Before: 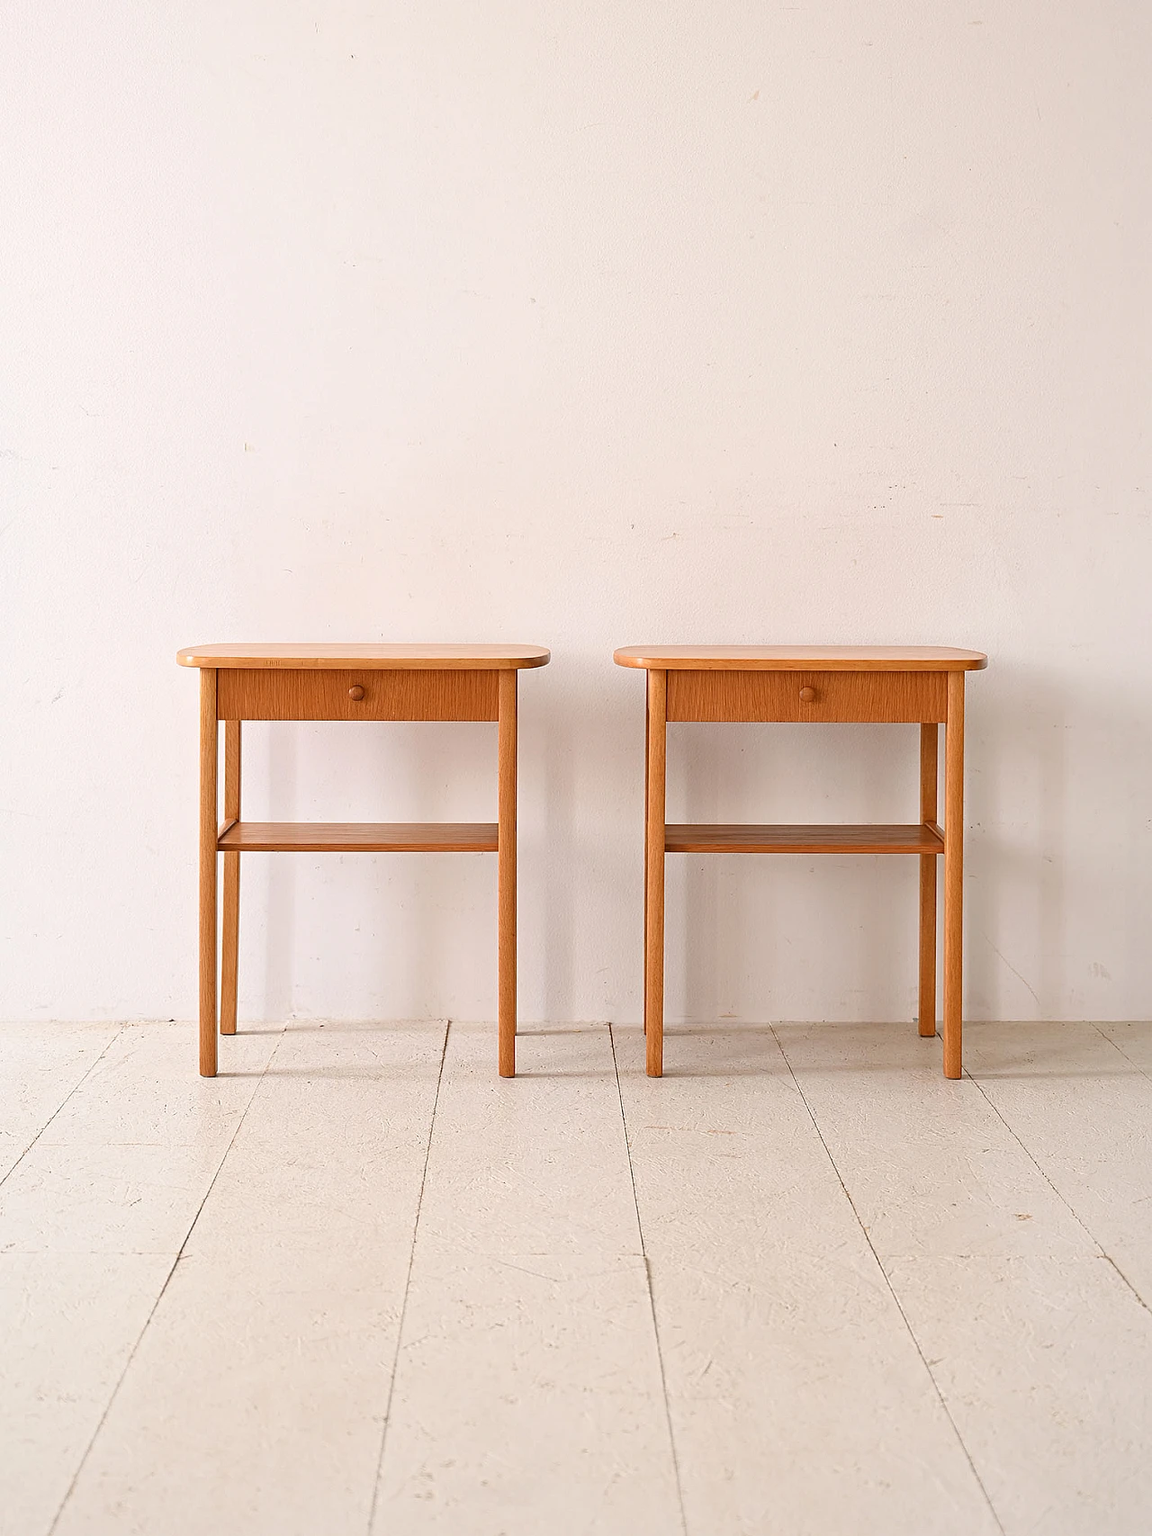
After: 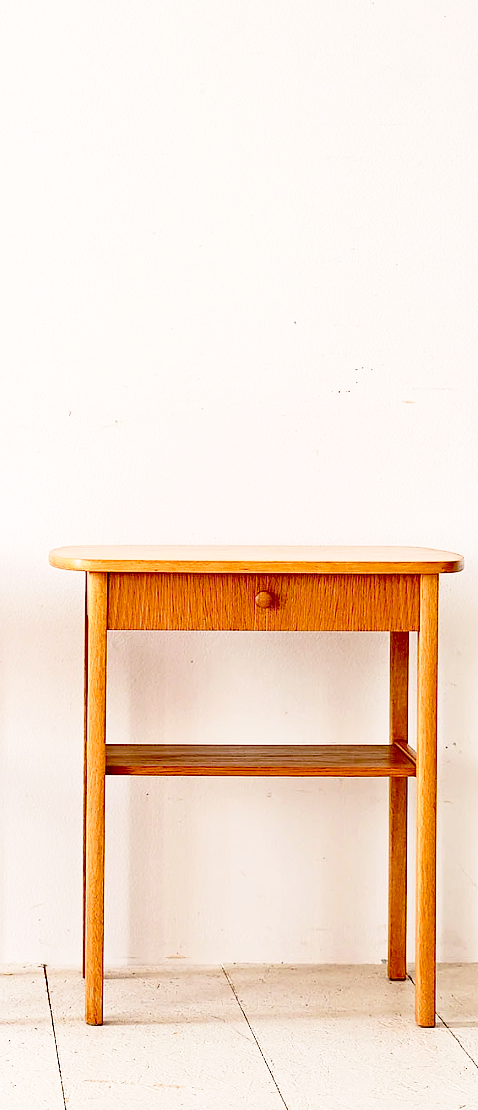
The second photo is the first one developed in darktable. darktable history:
crop and rotate: left 49.47%, top 10.085%, right 13.126%, bottom 24.831%
color zones: curves: ch0 [(0, 0.5) (0.143, 0.5) (0.286, 0.5) (0.429, 0.5) (0.571, 0.5) (0.714, 0.476) (0.857, 0.5) (1, 0.5)]; ch2 [(0, 0.5) (0.143, 0.5) (0.286, 0.5) (0.429, 0.5) (0.571, 0.5) (0.714, 0.487) (0.857, 0.5) (1, 0.5)]
contrast brightness saturation: contrast 0.192, brightness -0.231, saturation 0.118
exposure: black level correction 0.007, exposure 0.156 EV, compensate exposure bias true, compensate highlight preservation false
base curve: curves: ch0 [(0, 0) (0.028, 0.03) (0.121, 0.232) (0.46, 0.748) (0.859, 0.968) (1, 1)], preserve colors none
